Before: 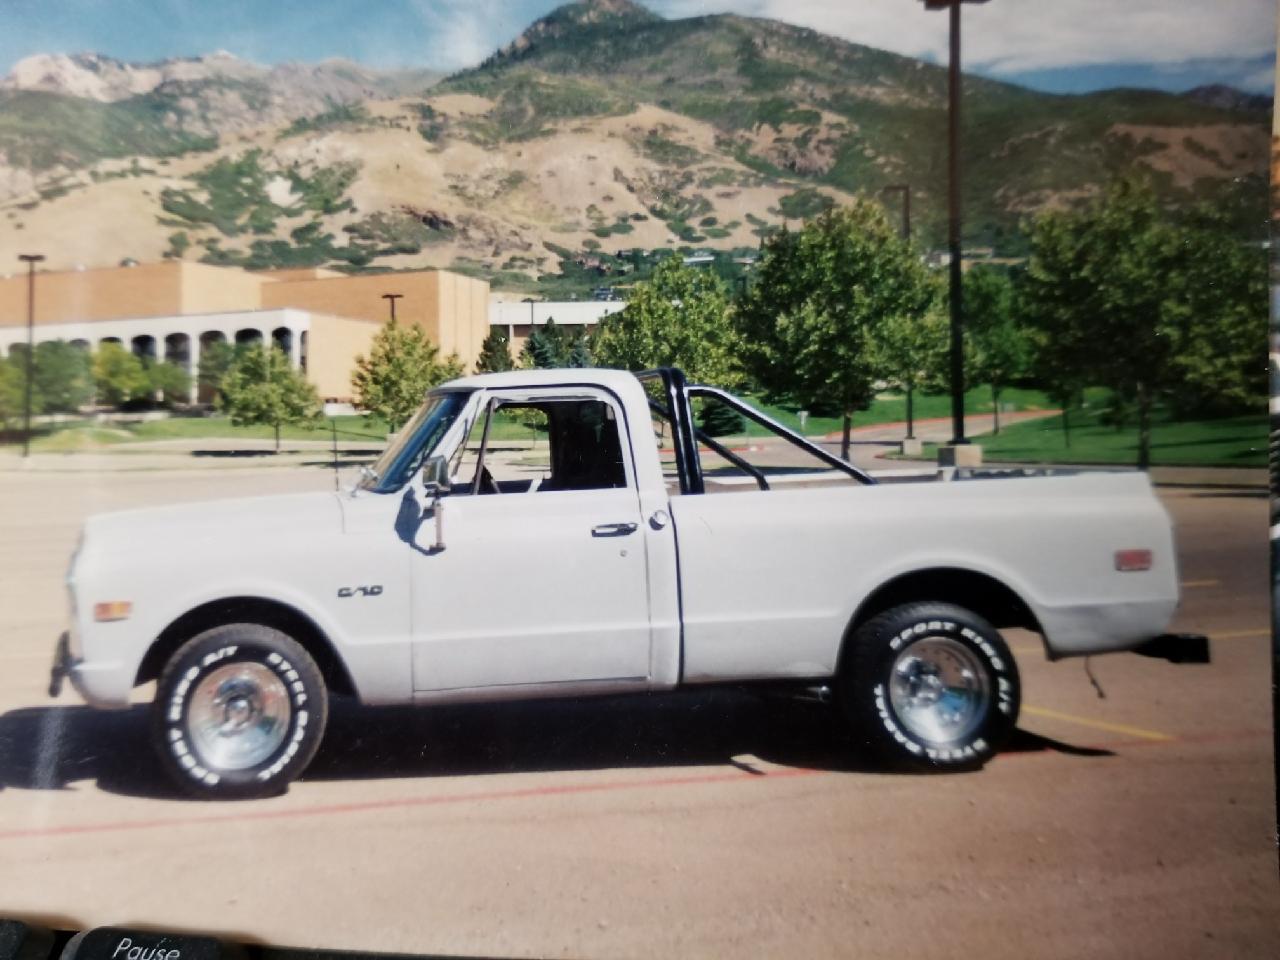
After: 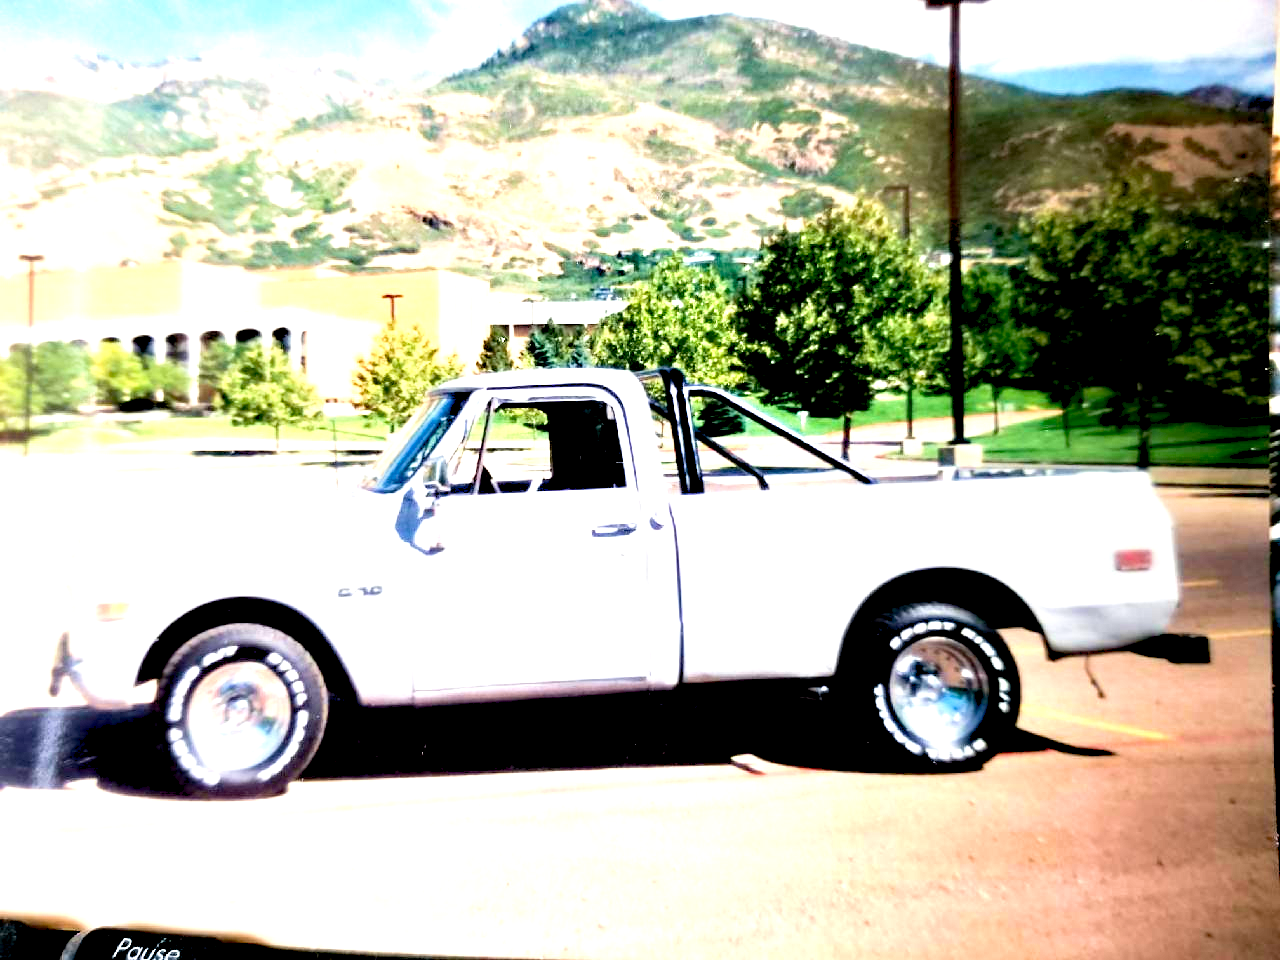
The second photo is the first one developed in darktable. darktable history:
levels: levels [0, 0.394, 0.787]
velvia: on, module defaults
tone equalizer: -7 EV 0.147 EV, -6 EV 0.599 EV, -5 EV 1.15 EV, -4 EV 1.34 EV, -3 EV 1.12 EV, -2 EV 0.6 EV, -1 EV 0.146 EV, edges refinement/feathering 500, mask exposure compensation -1.57 EV, preserve details guided filter
exposure: black level correction 0.017, exposure -0.005 EV, compensate highlight preservation false
